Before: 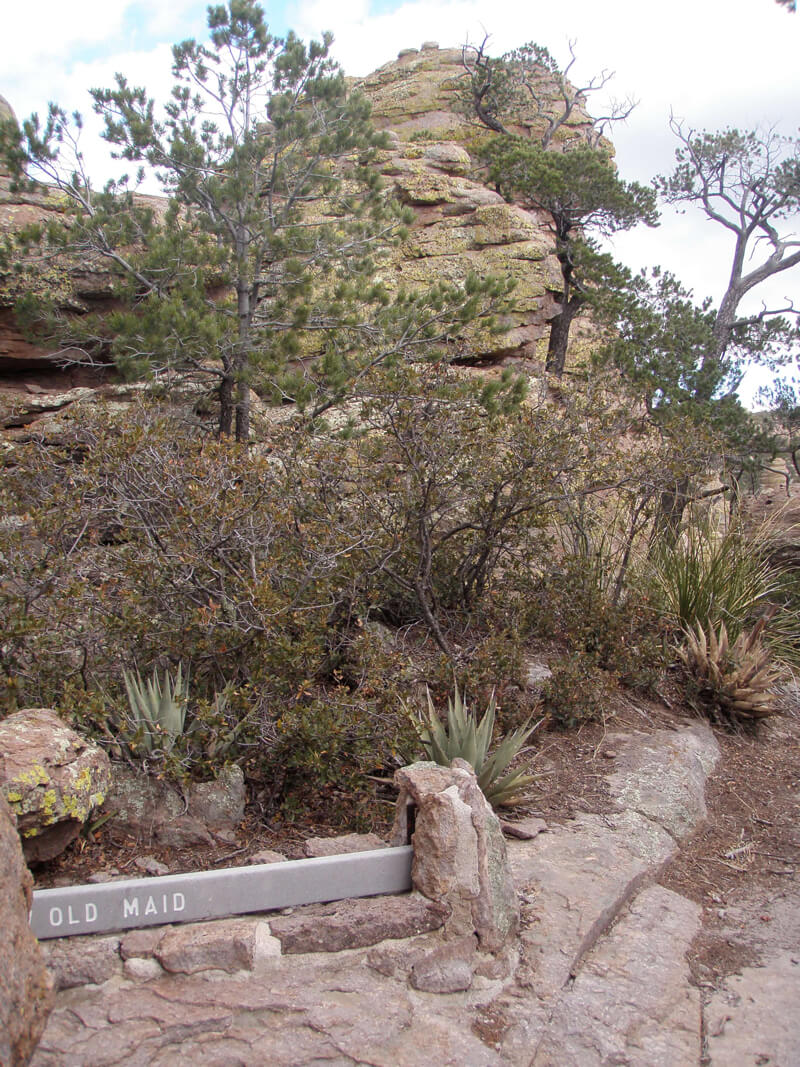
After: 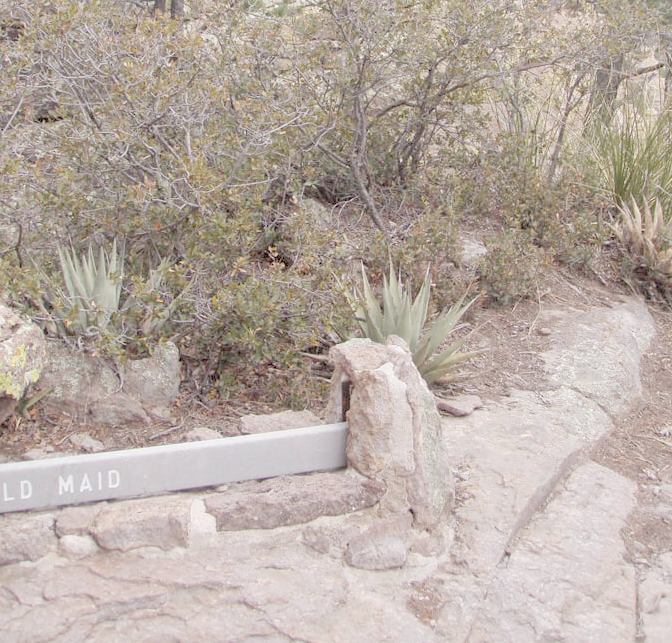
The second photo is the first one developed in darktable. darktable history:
crop: left 8.214%, top 39.657%, right 7.768%
